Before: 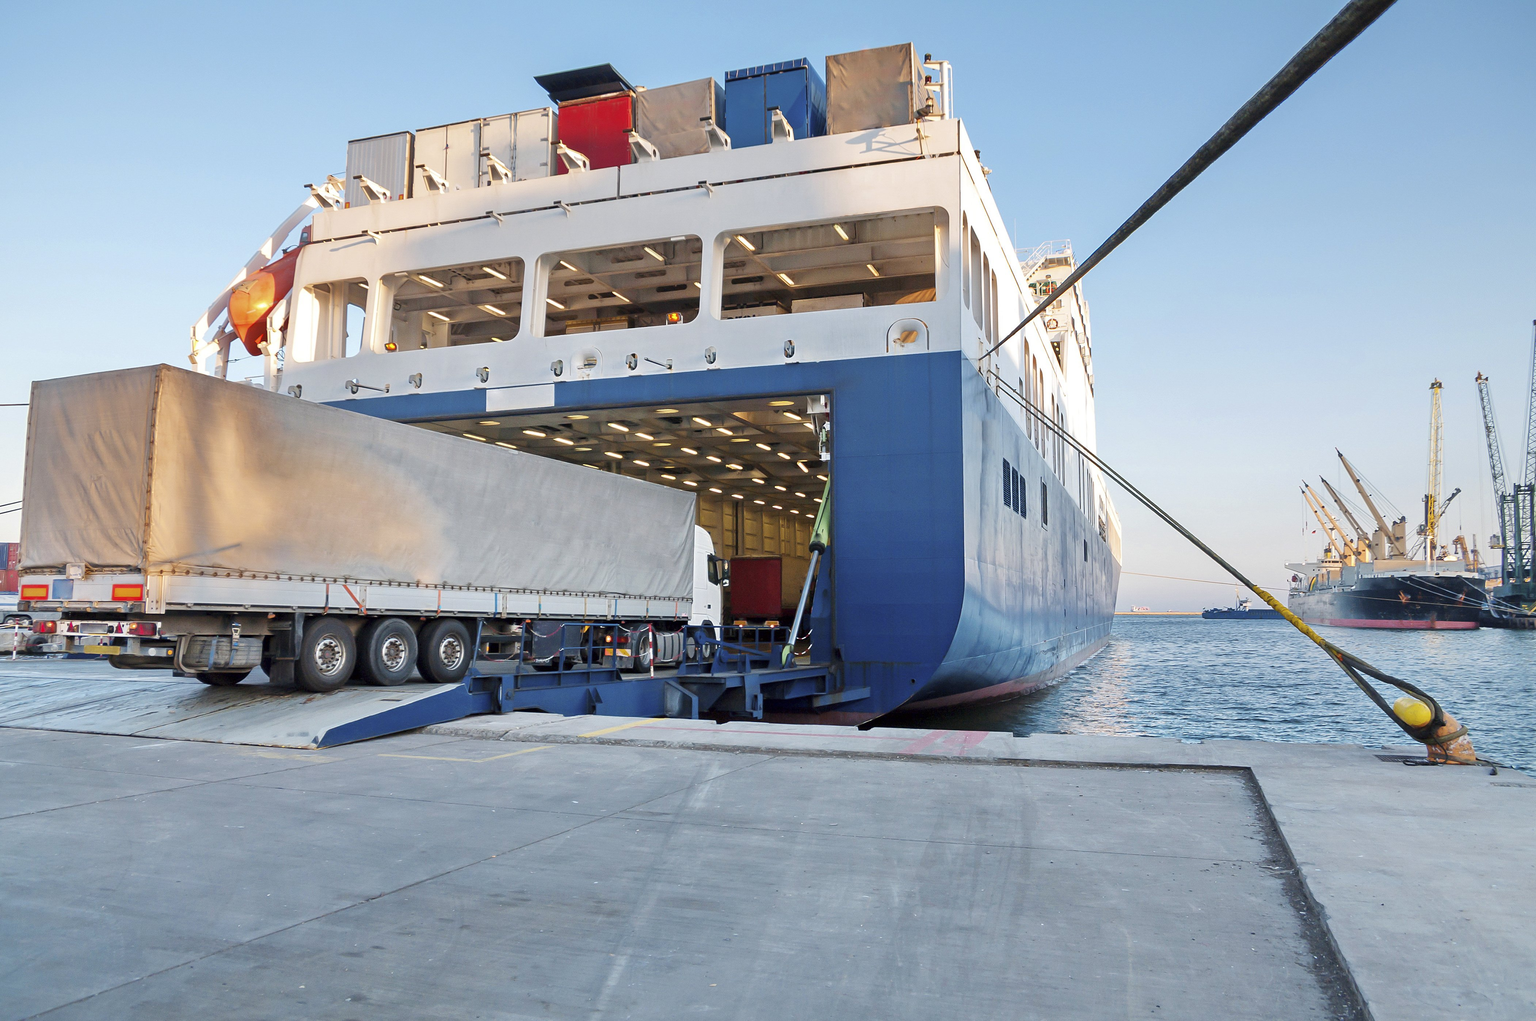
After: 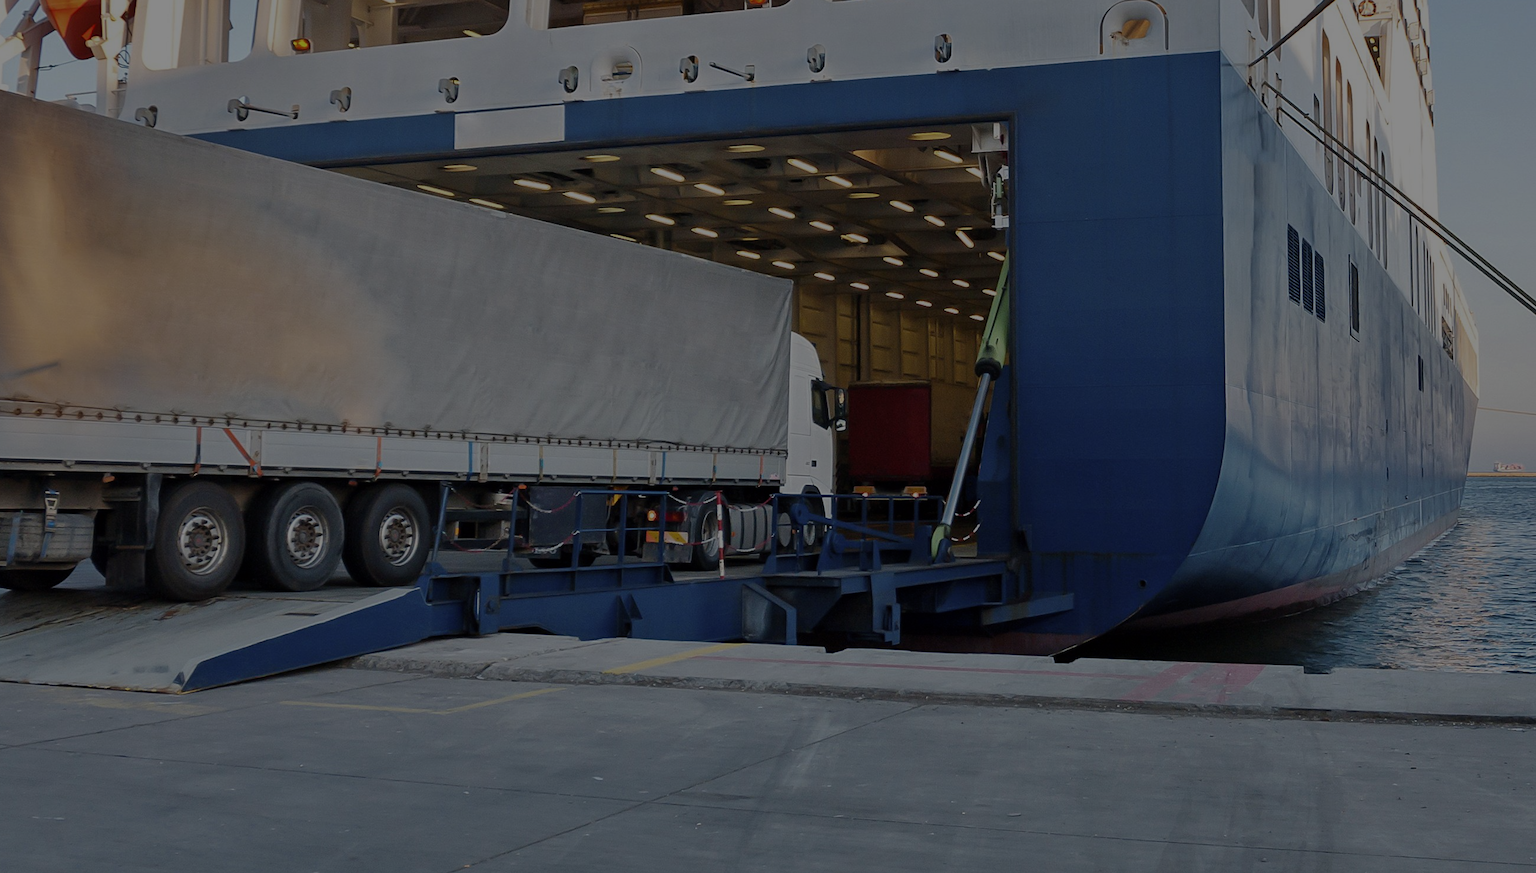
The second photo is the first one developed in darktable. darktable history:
exposure: exposure -2.002 EV, compensate highlight preservation false
crop: left 13.312%, top 31.28%, right 24.627%, bottom 15.582%
